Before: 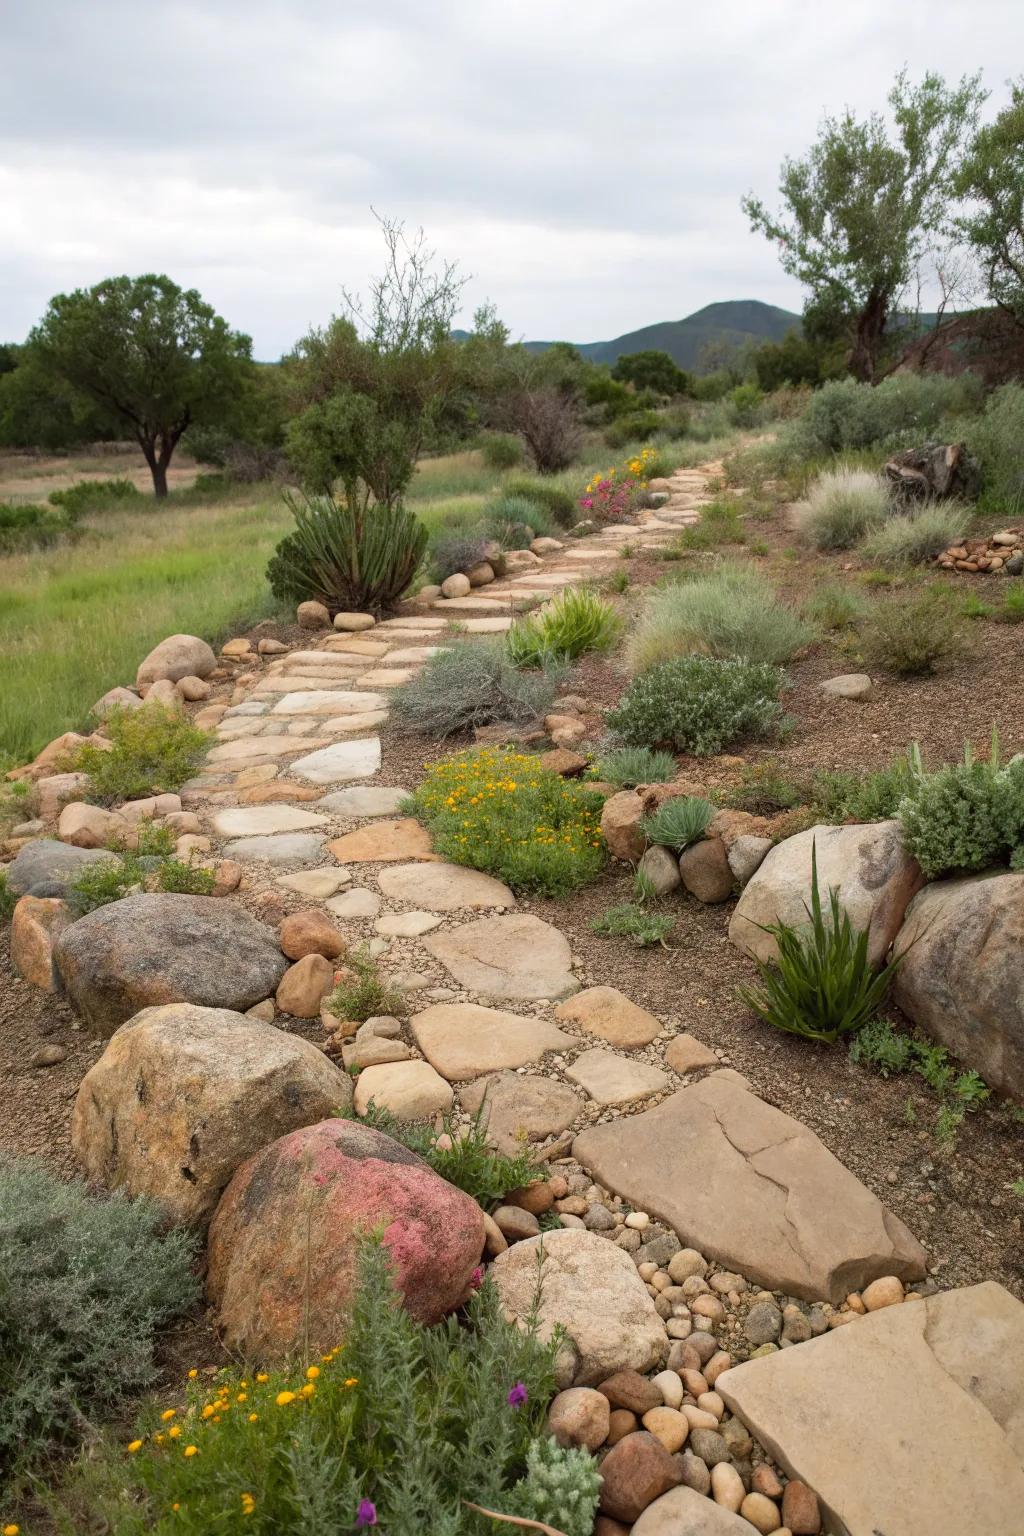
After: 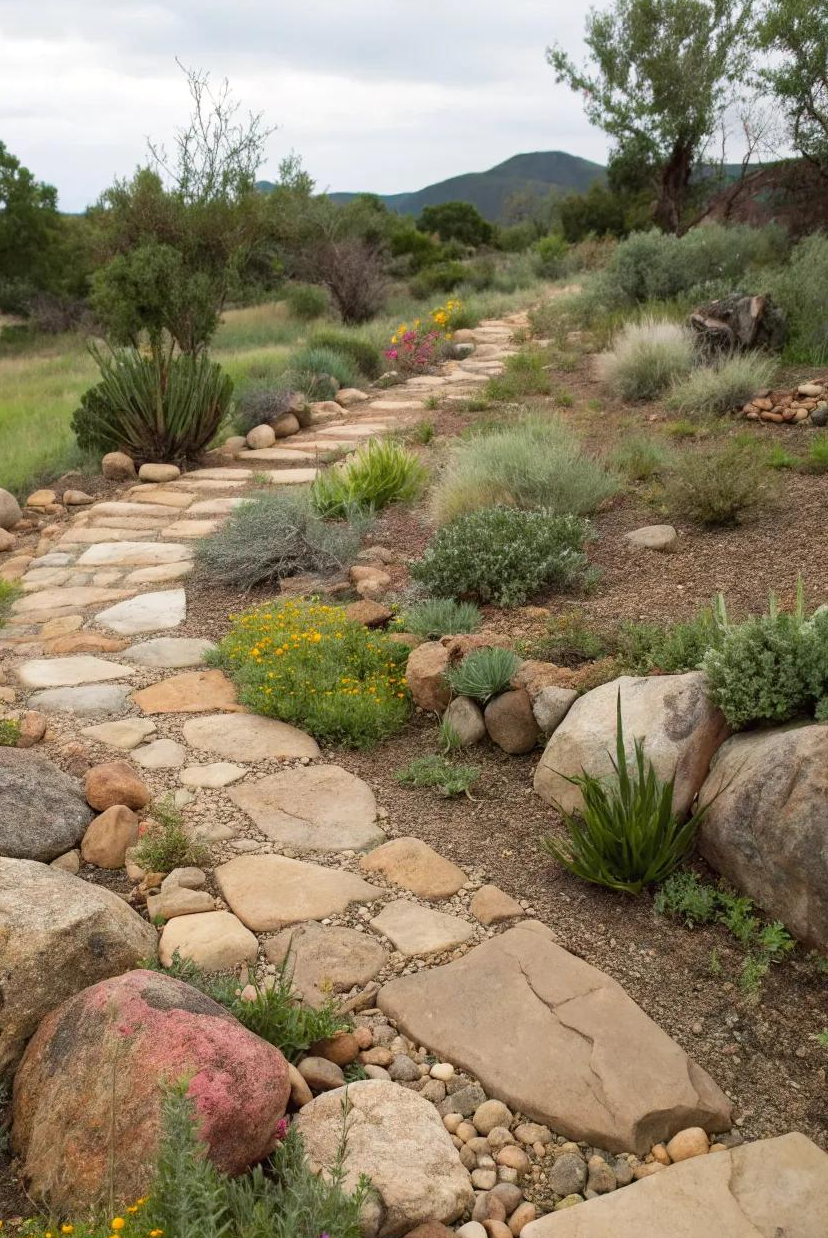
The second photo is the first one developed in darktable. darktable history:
tone equalizer: edges refinement/feathering 500, mask exposure compensation -1.25 EV, preserve details no
crop: left 19.111%, top 9.708%, bottom 9.662%
